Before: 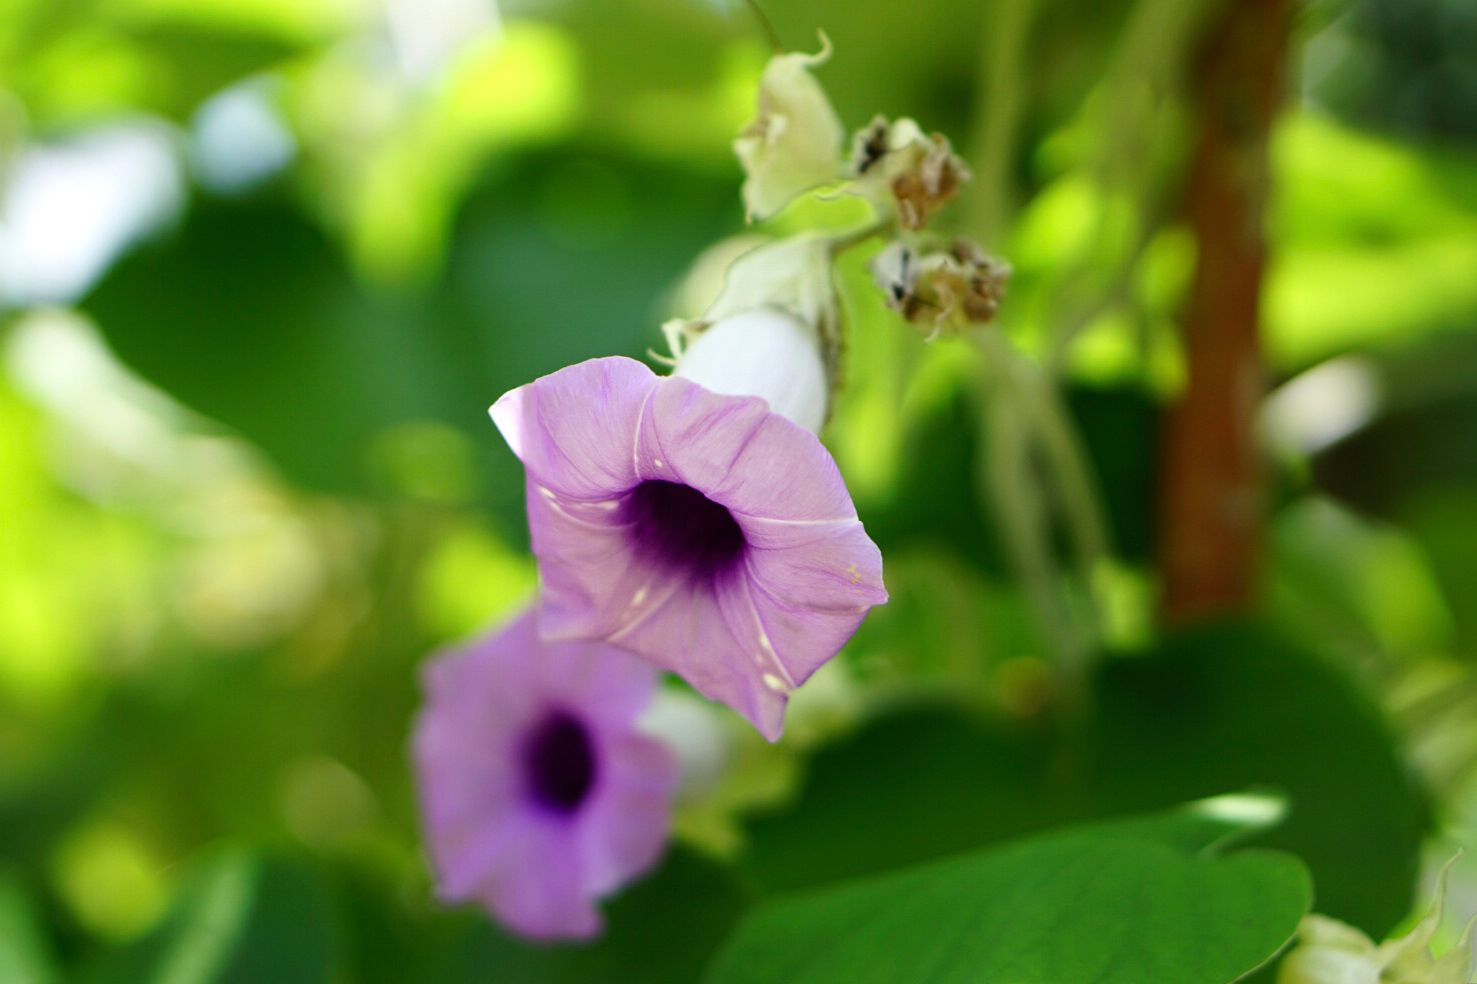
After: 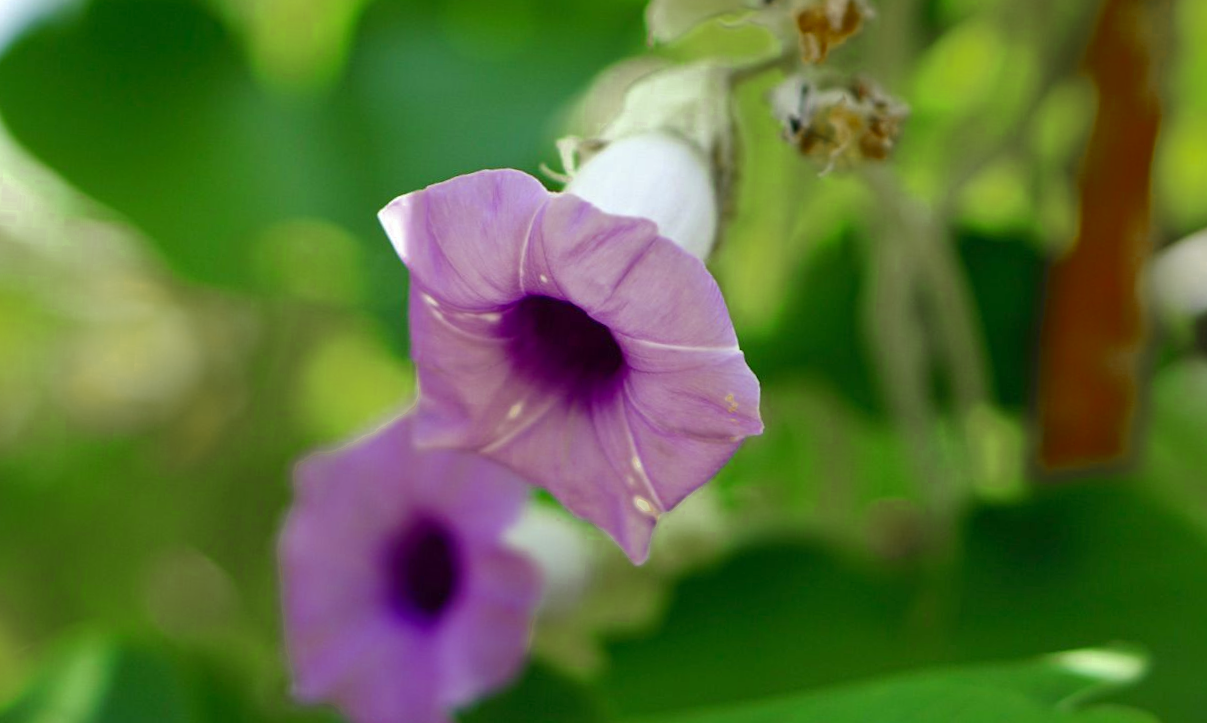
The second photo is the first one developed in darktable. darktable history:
shadows and highlights: on, module defaults
crop and rotate: angle -4.01°, left 9.745%, top 21.233%, right 11.948%, bottom 12.106%
color zones: curves: ch0 [(0.11, 0.396) (0.195, 0.36) (0.25, 0.5) (0.303, 0.412) (0.357, 0.544) (0.75, 0.5) (0.967, 0.328)]; ch1 [(0, 0.468) (0.112, 0.512) (0.202, 0.6) (0.25, 0.5) (0.307, 0.352) (0.357, 0.544) (0.75, 0.5) (0.963, 0.524)]
